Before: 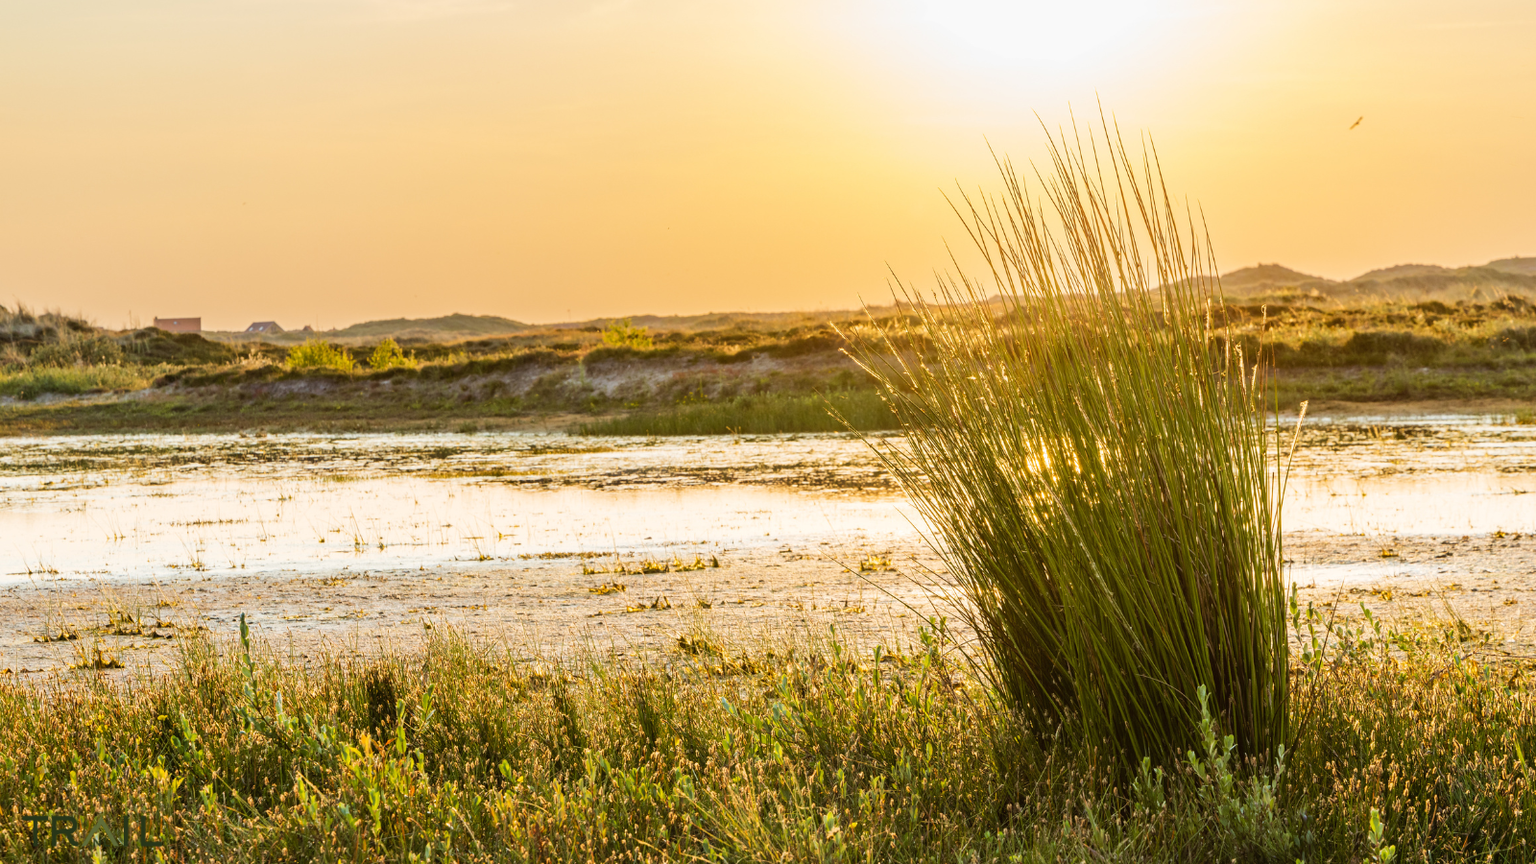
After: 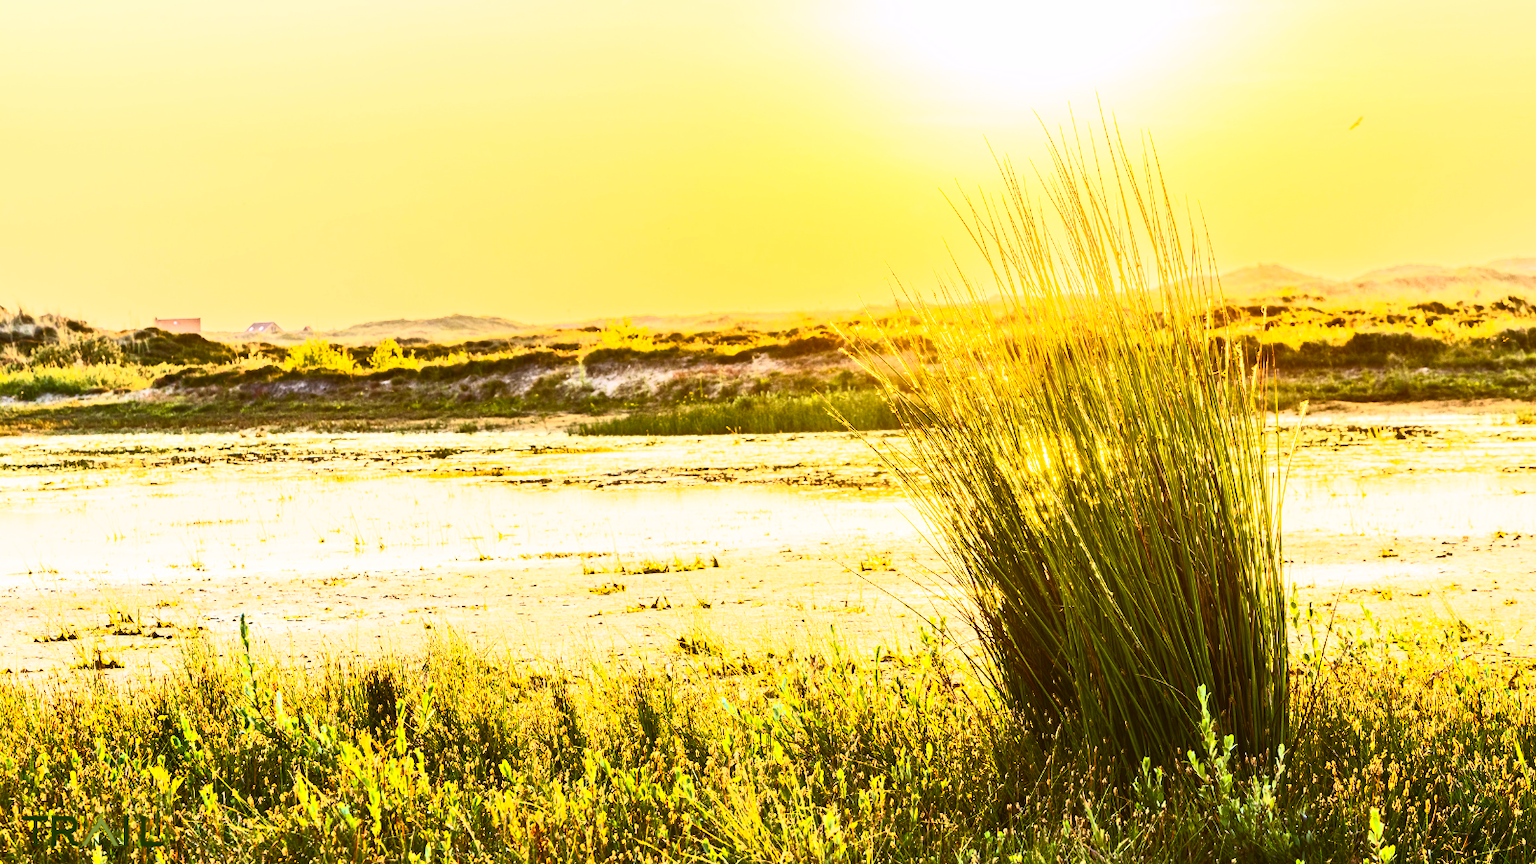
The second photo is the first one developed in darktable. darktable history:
exposure: black level correction 0.001, exposure 0.14 EV, compensate highlight preservation false
contrast brightness saturation: contrast 0.83, brightness 0.59, saturation 0.59
white balance: red 1.009, blue 1.027
